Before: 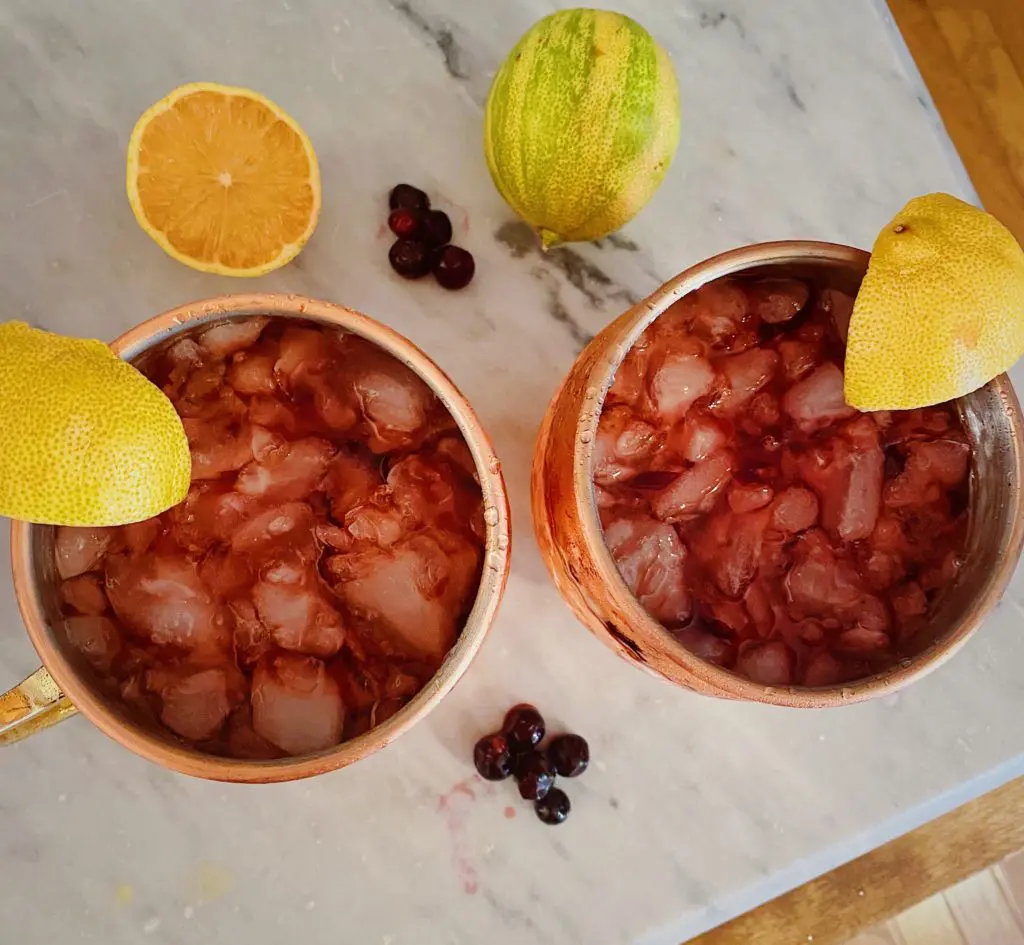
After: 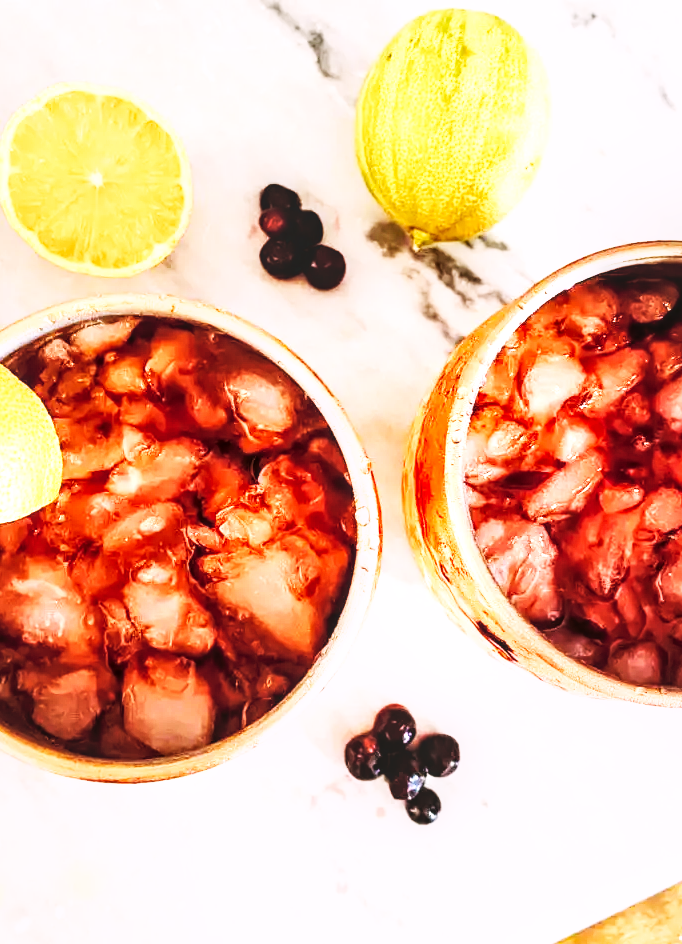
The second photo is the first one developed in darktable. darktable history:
base curve: curves: ch0 [(0, 0.003) (0.001, 0.002) (0.006, 0.004) (0.02, 0.022) (0.048, 0.086) (0.094, 0.234) (0.162, 0.431) (0.258, 0.629) (0.385, 0.8) (0.548, 0.918) (0.751, 0.988) (1, 1)], preserve colors none
local contrast: detail 130%
exposure: exposure -0.021 EV, compensate highlight preservation false
crop and rotate: left 12.673%, right 20.66%
color correction: highlights a* 3.12, highlights b* -1.55, shadows a* -0.101, shadows b* 2.52, saturation 0.98
contrast brightness saturation: brightness 0.15
tone equalizer: -8 EV -1.08 EV, -7 EV -1.01 EV, -6 EV -0.867 EV, -5 EV -0.578 EV, -3 EV 0.578 EV, -2 EV 0.867 EV, -1 EV 1.01 EV, +0 EV 1.08 EV, edges refinement/feathering 500, mask exposure compensation -1.57 EV, preserve details no
